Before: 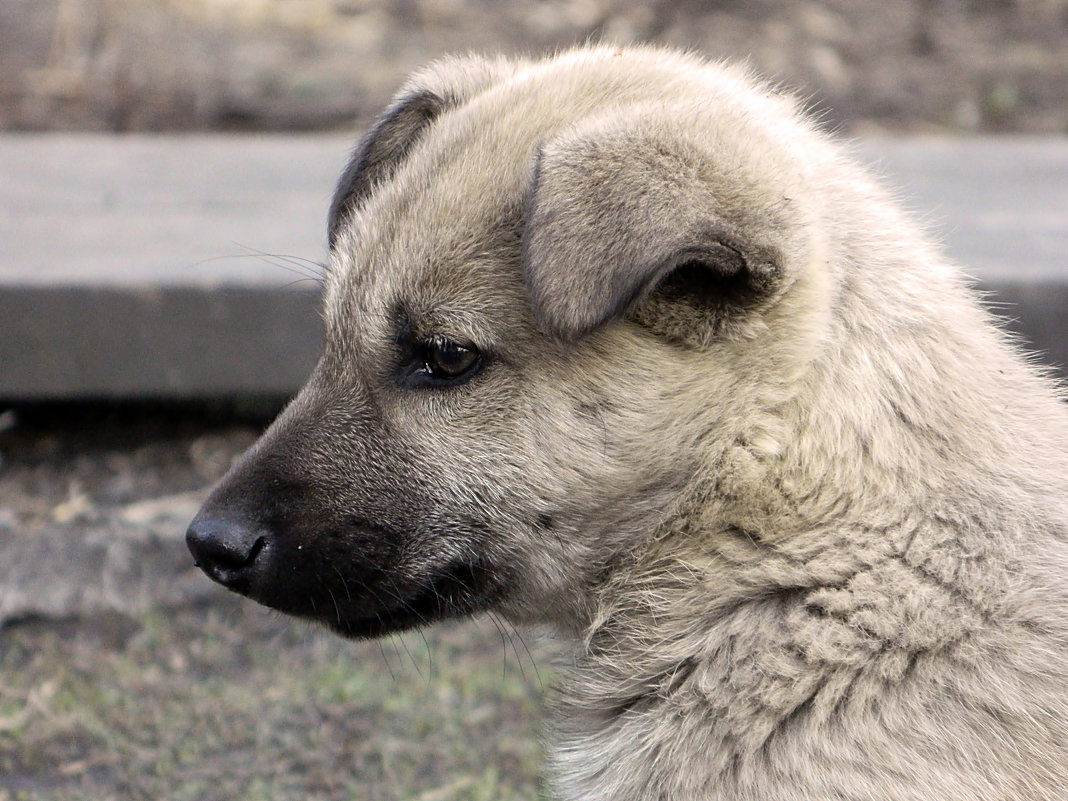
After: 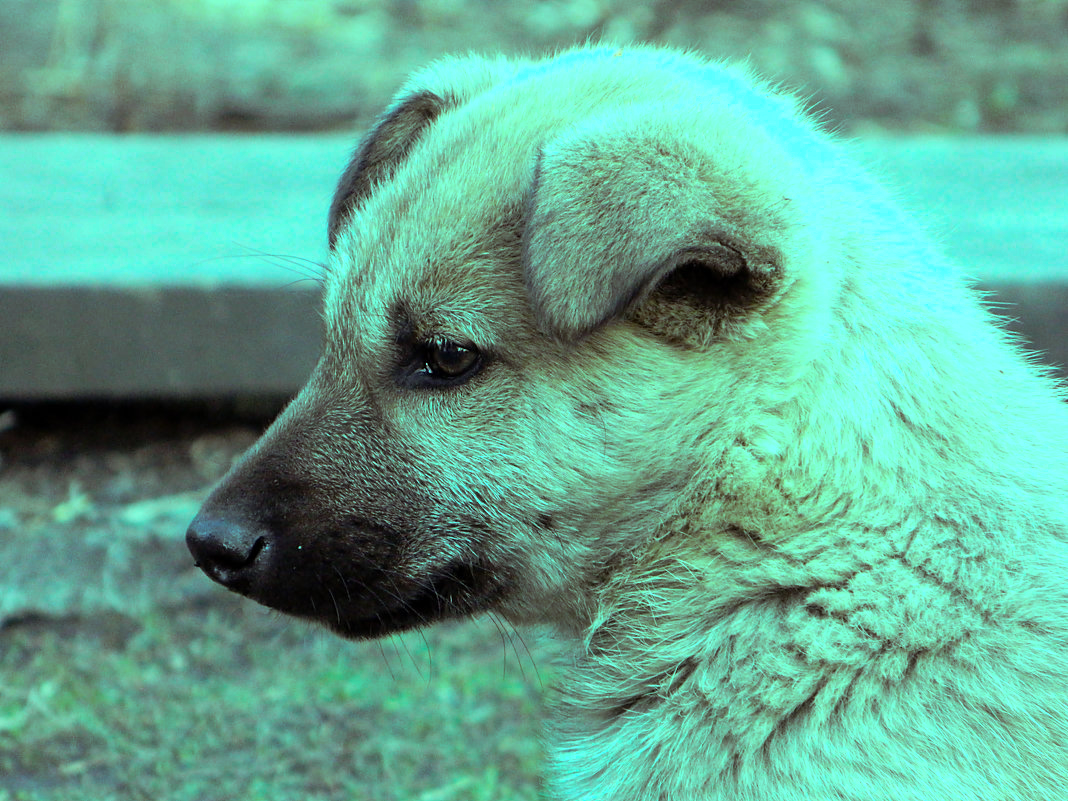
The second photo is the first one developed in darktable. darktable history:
color balance rgb: highlights gain › luminance 20.044%, highlights gain › chroma 13.122%, highlights gain › hue 176.7°, linear chroma grading › shadows -9.478%, linear chroma grading › global chroma 20.619%, perceptual saturation grading › global saturation 0.967%
